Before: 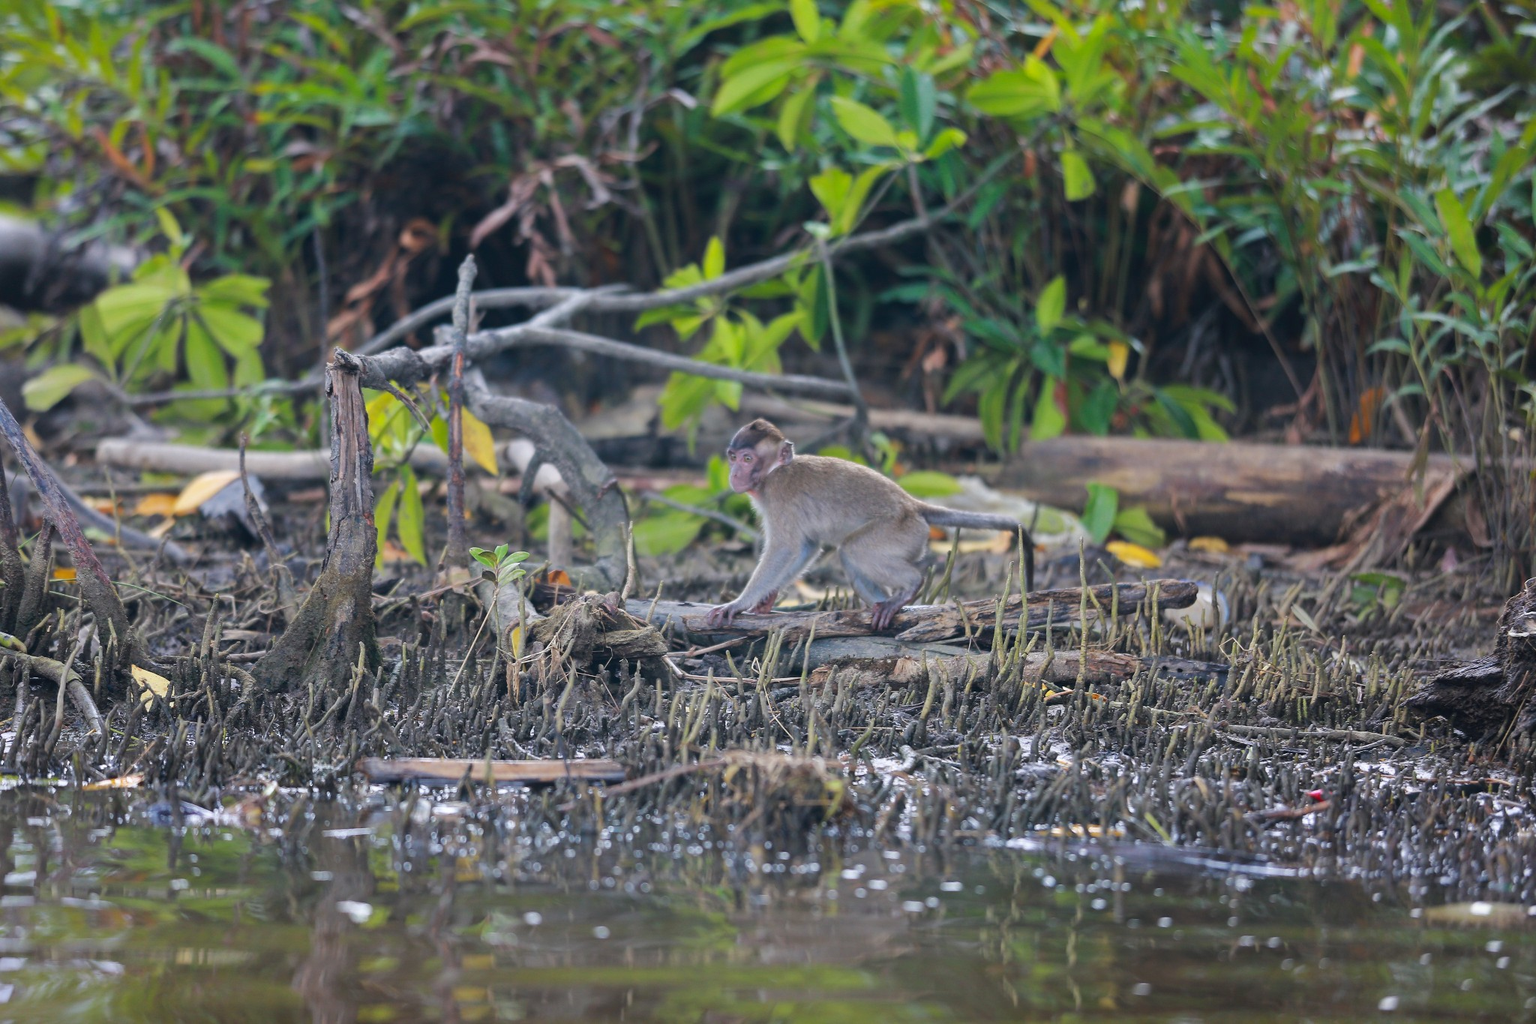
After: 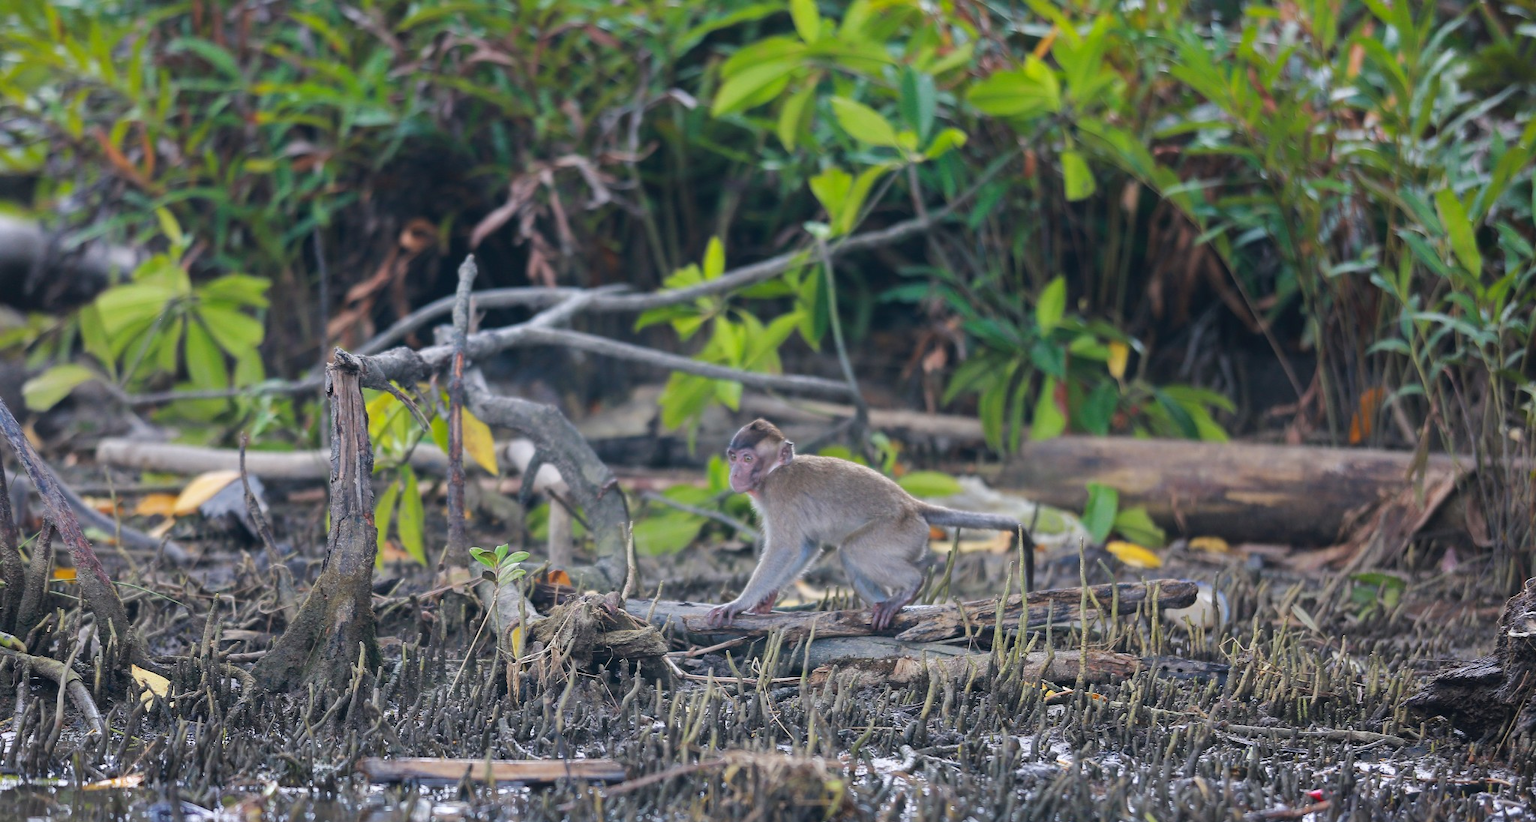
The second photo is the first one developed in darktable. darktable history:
crop: bottom 19.584%
